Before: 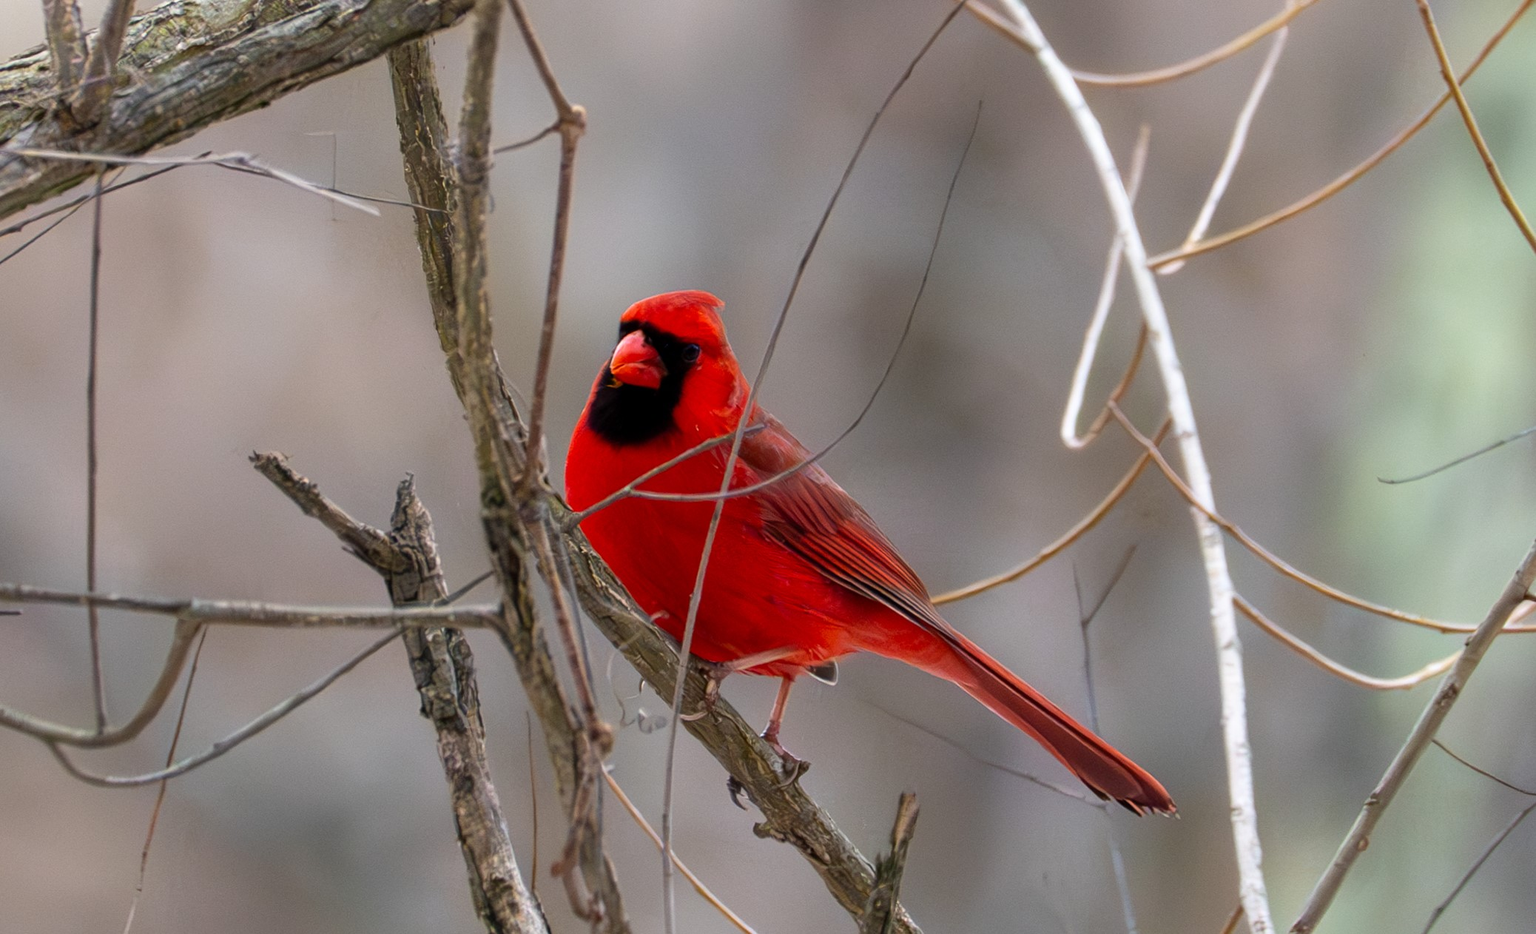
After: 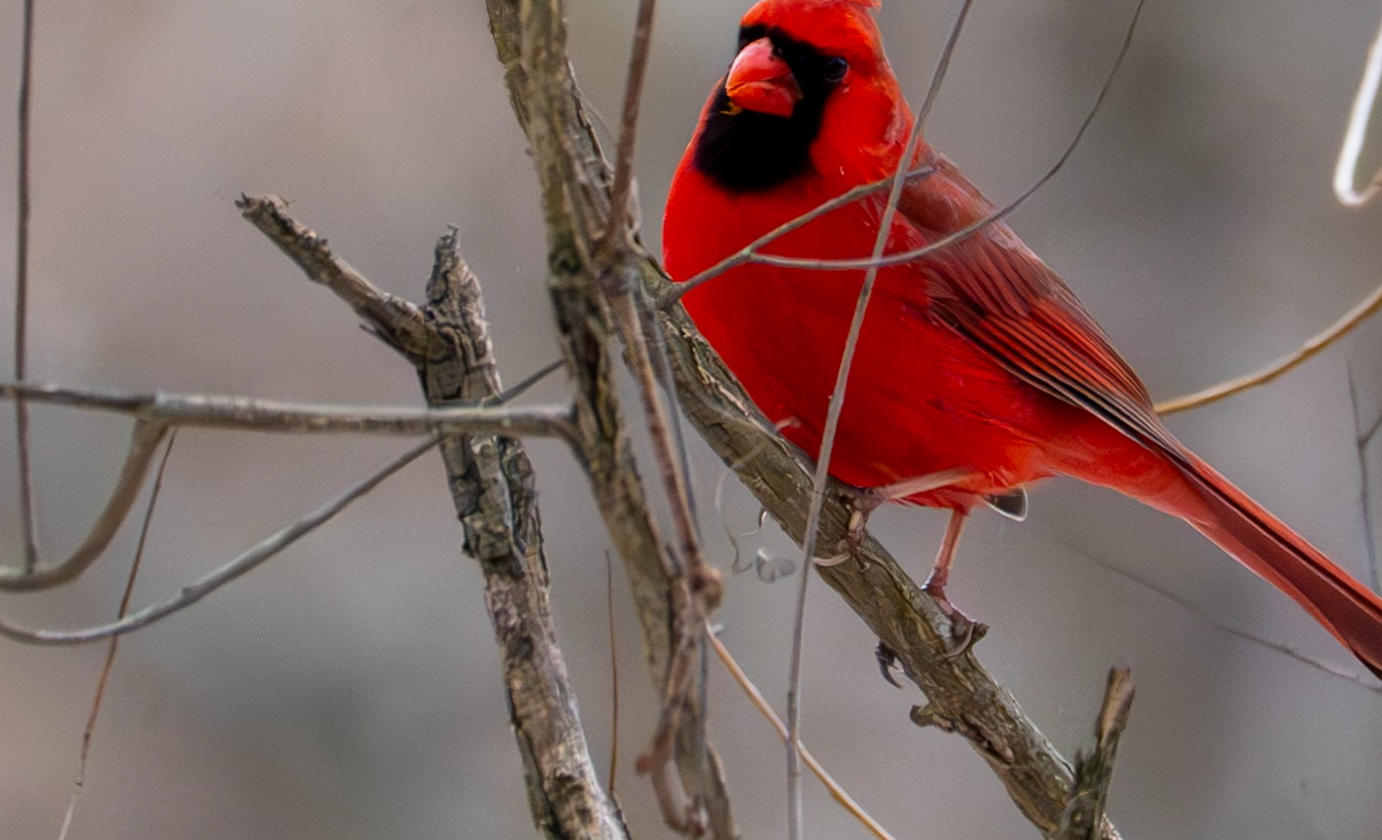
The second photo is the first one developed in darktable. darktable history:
crop and rotate: angle -0.82°, left 3.85%, top 31.828%, right 27.992%
exposure: black level correction 0.001, exposure -0.125 EV, compensate exposure bias true, compensate highlight preservation false
